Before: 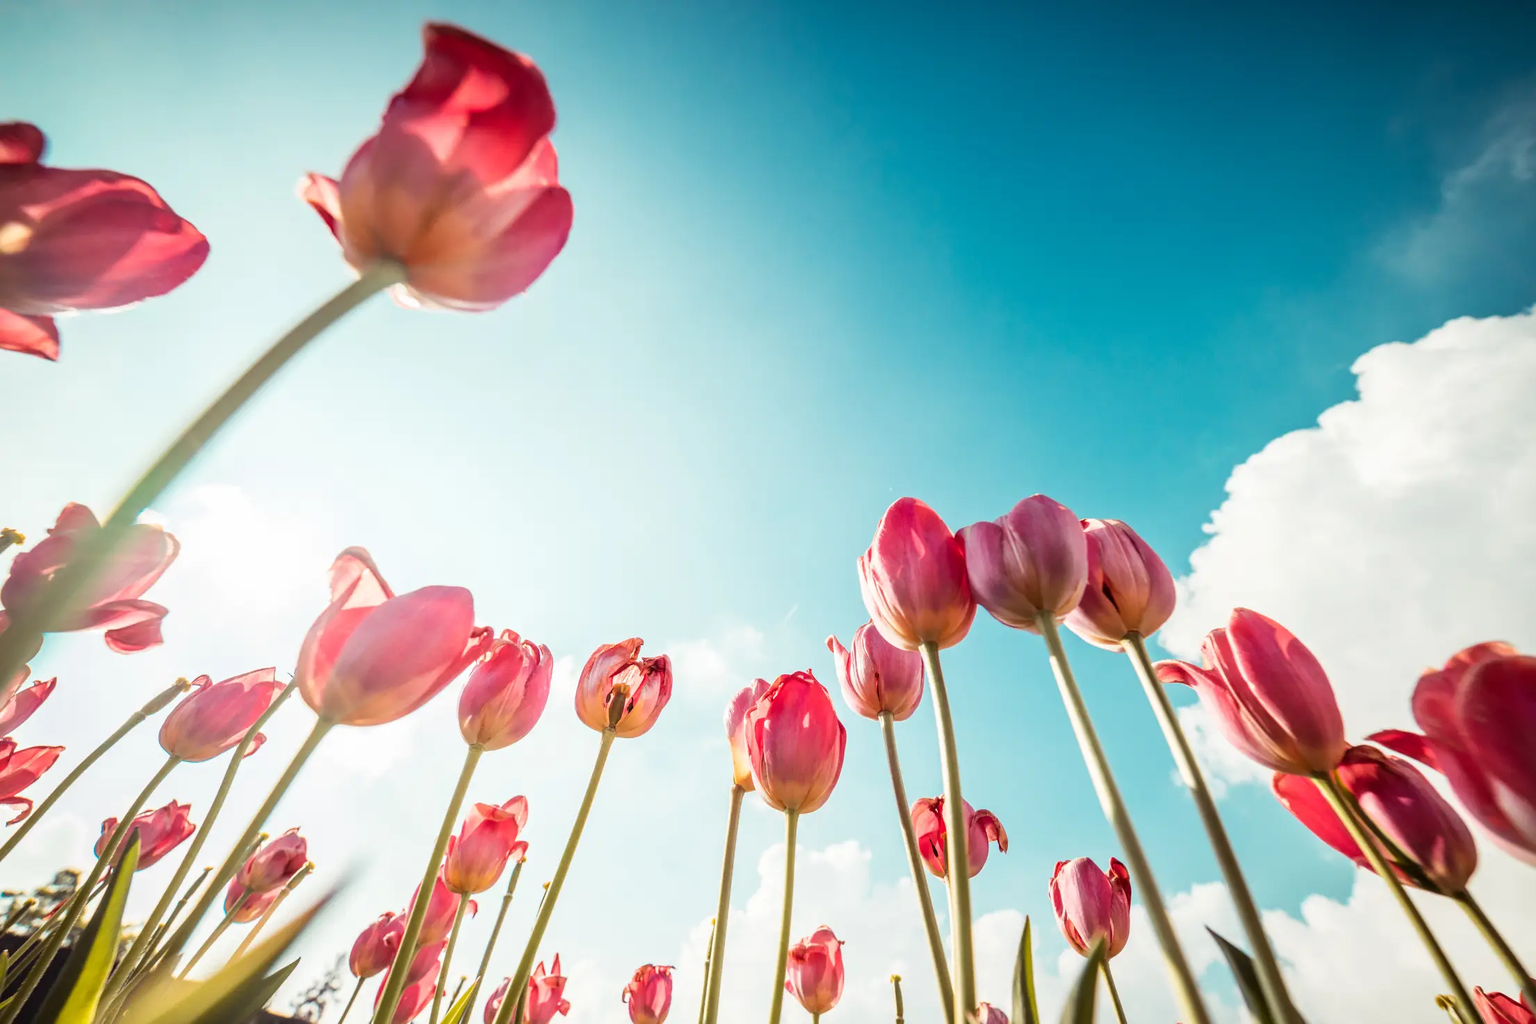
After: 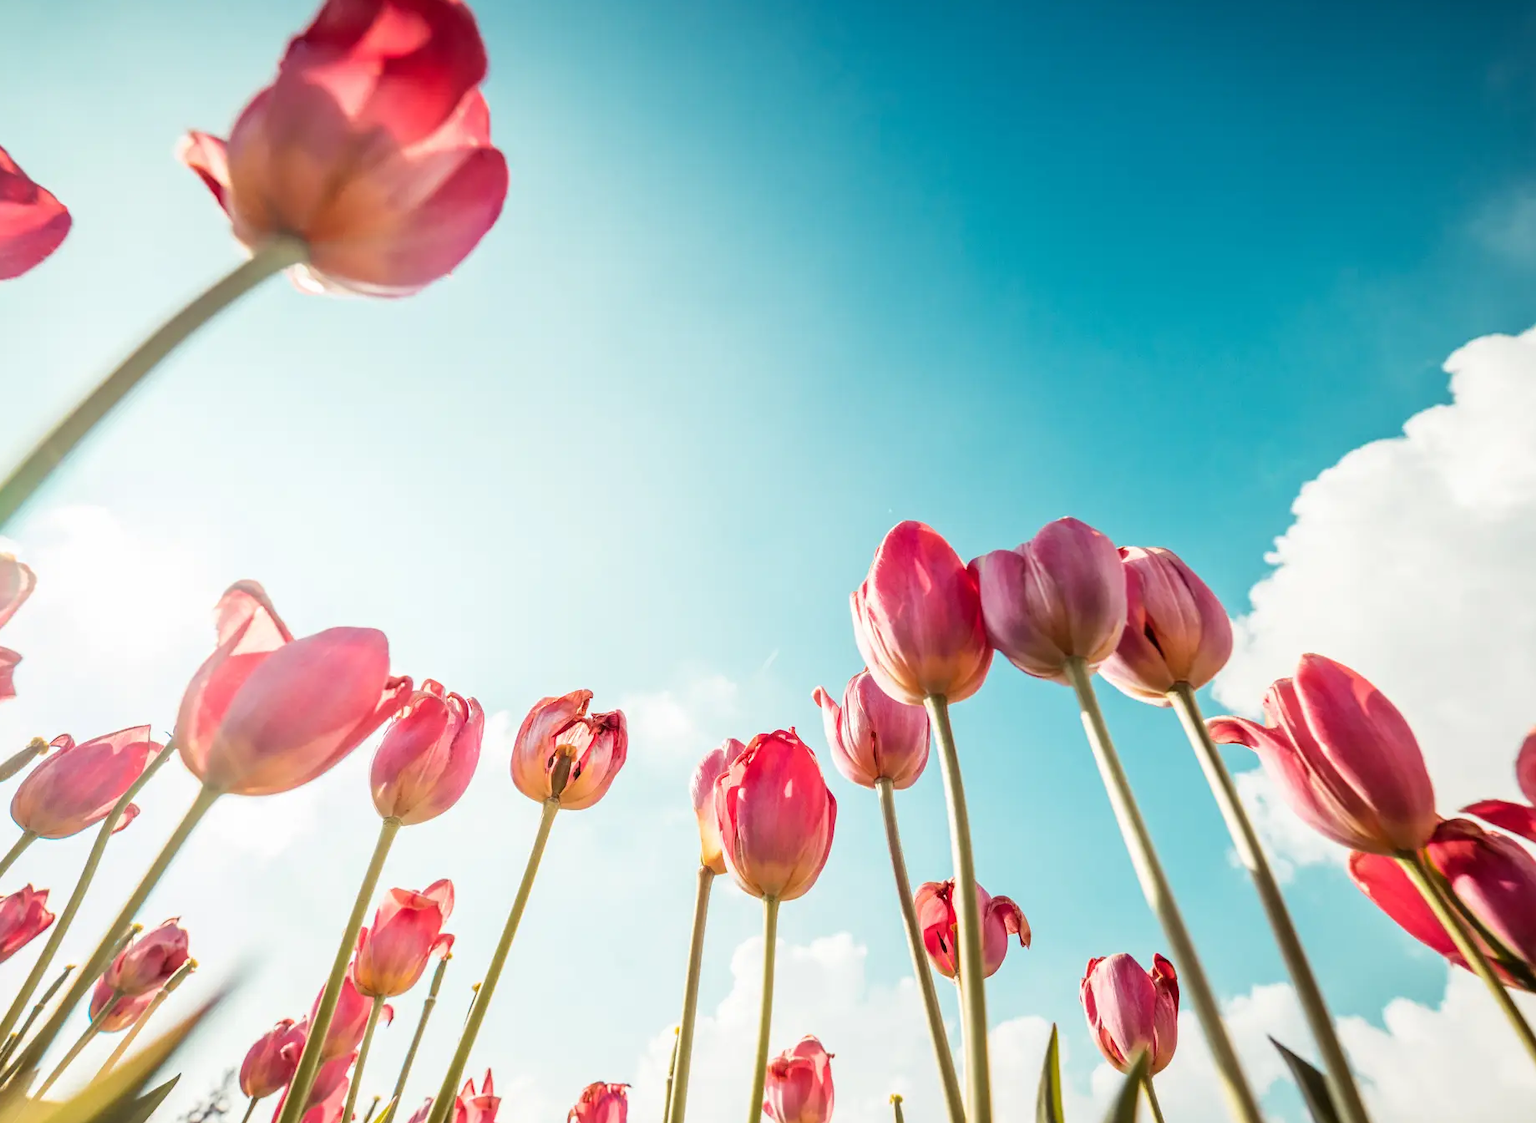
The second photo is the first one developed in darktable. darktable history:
crop: left 9.801%, top 6.252%, right 6.962%, bottom 2.393%
